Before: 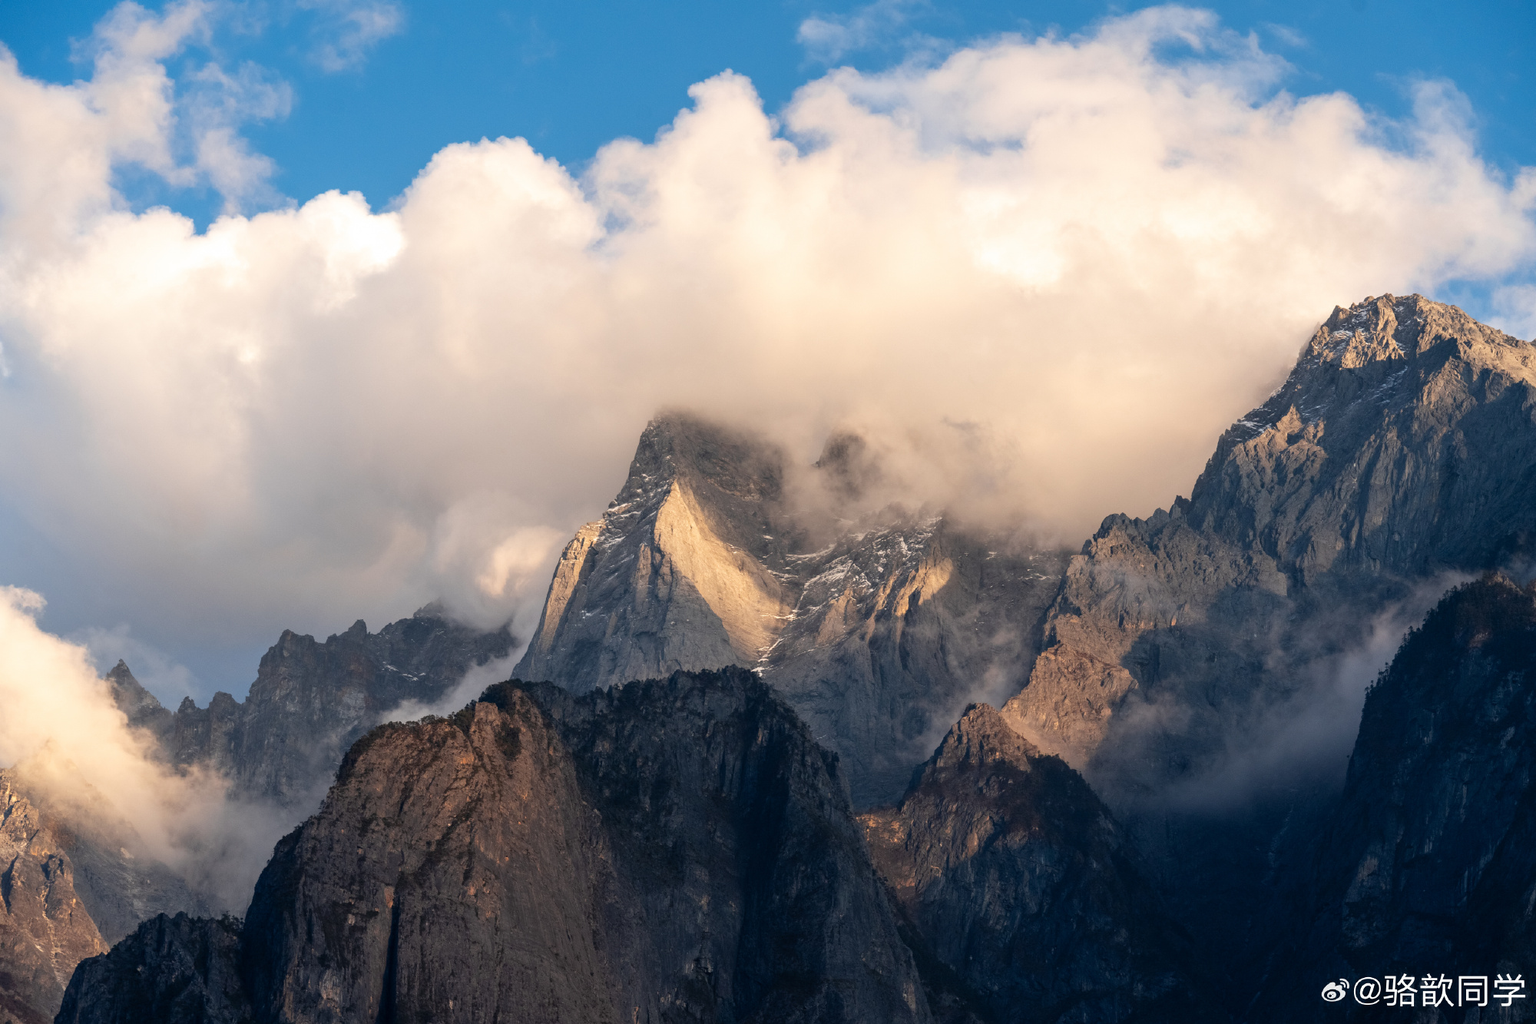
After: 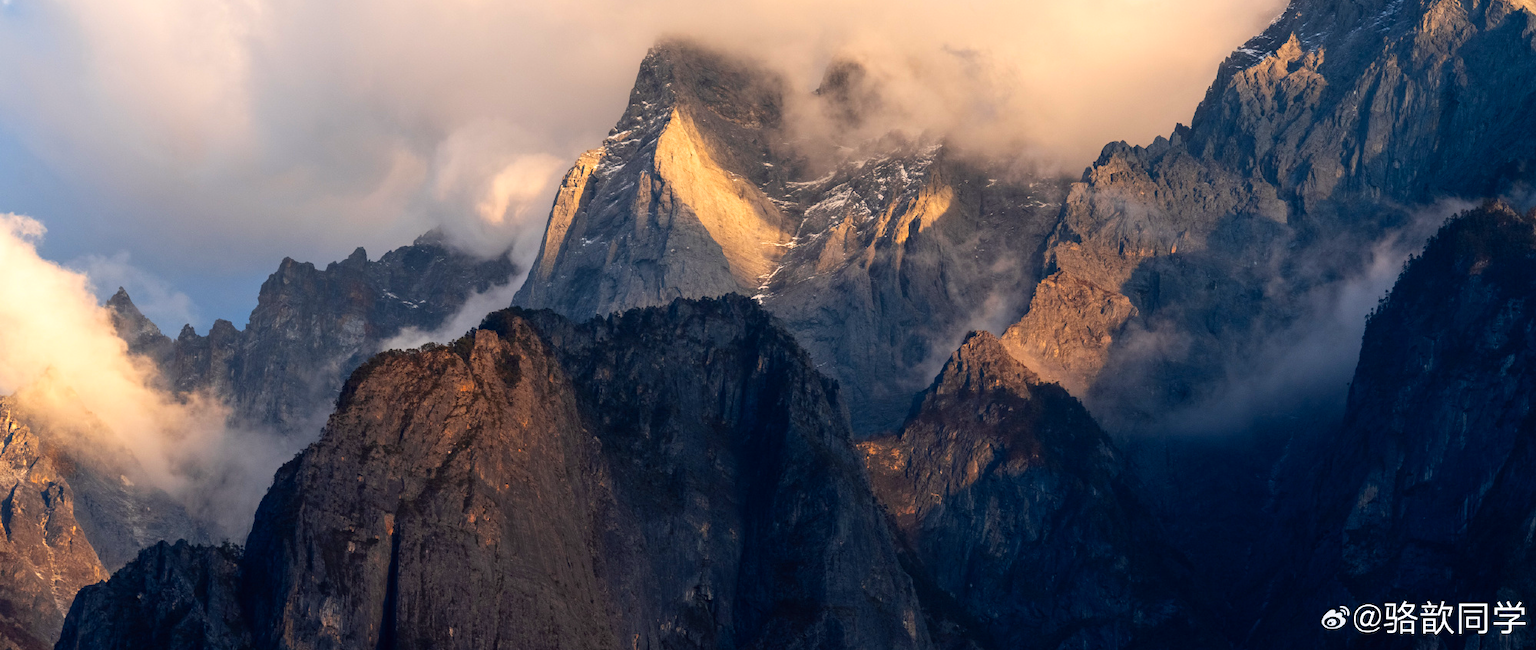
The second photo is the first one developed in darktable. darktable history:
contrast brightness saturation: contrast 0.09, saturation 0.28
crop and rotate: top 36.435%
color balance: lift [1, 1, 0.999, 1.001], gamma [1, 1.003, 1.005, 0.995], gain [1, 0.992, 0.988, 1.012], contrast 5%, output saturation 110%
